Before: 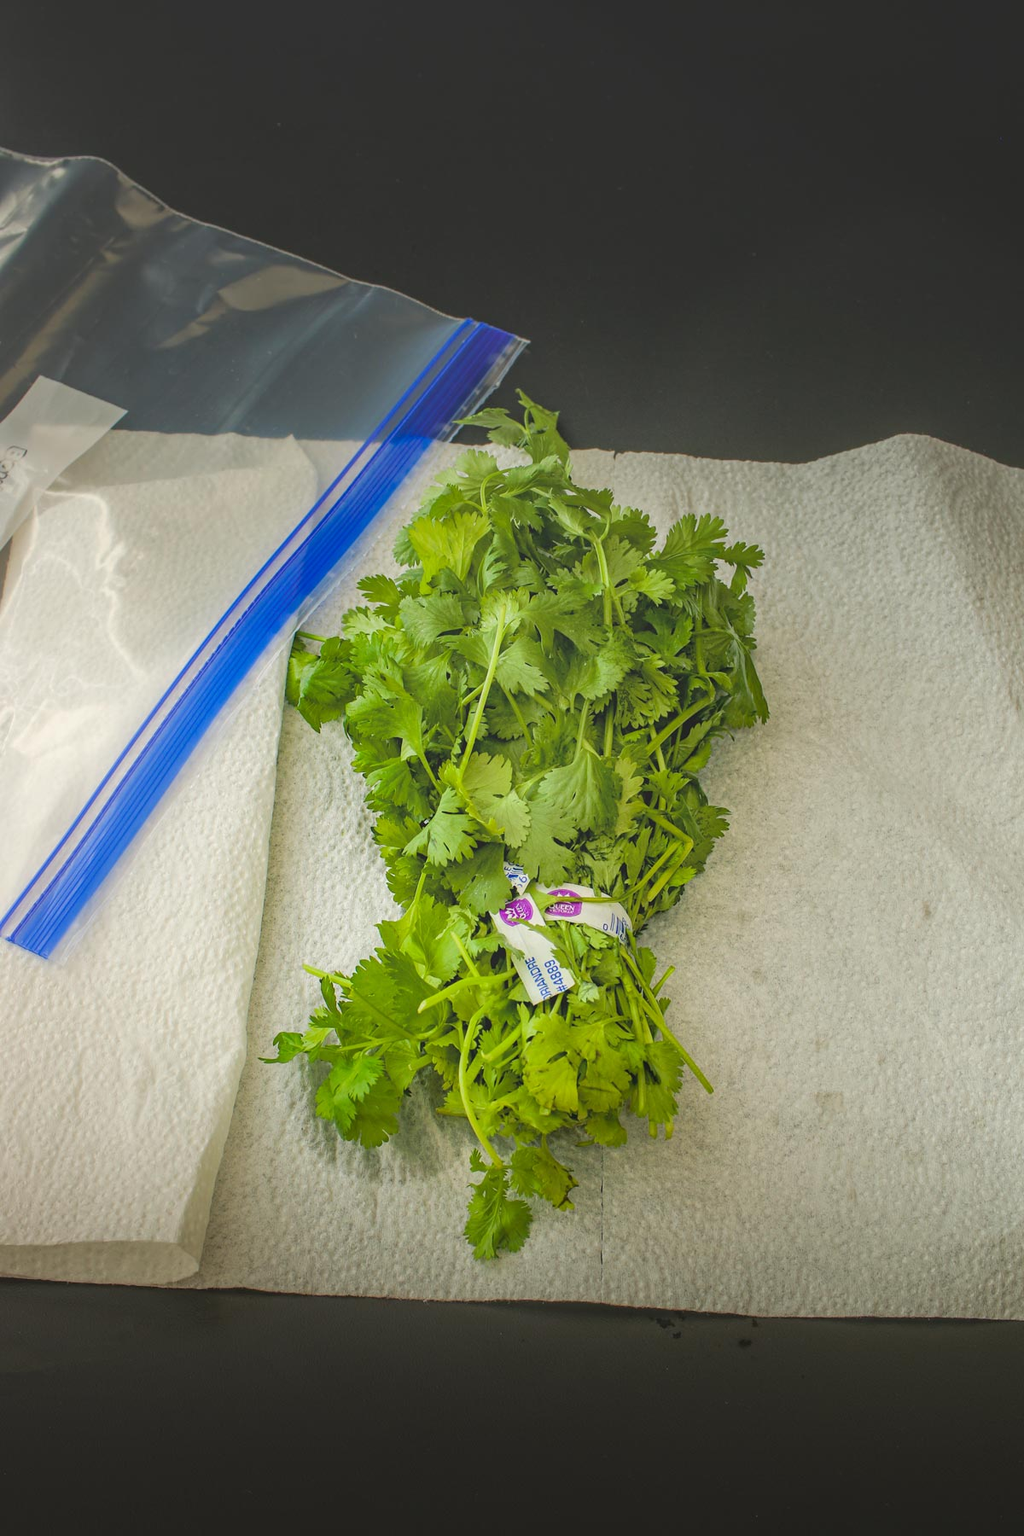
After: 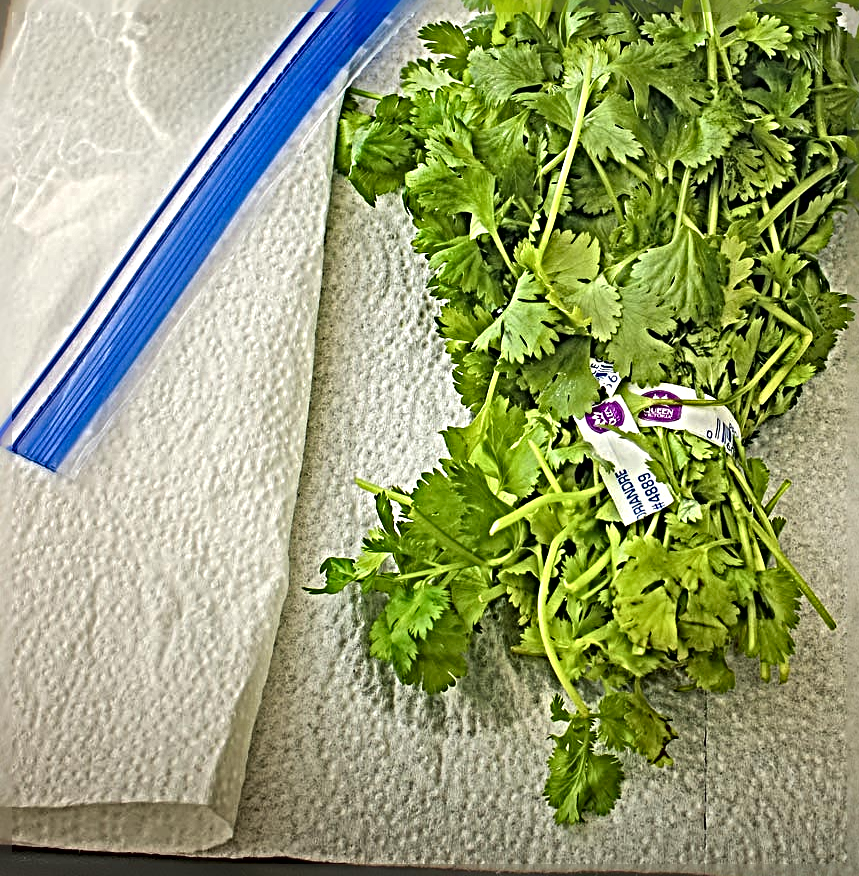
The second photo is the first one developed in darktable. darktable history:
crop: top 36.276%, right 28.404%, bottom 15.013%
local contrast: mode bilateral grid, contrast 19, coarseness 49, detail 143%, midtone range 0.2
sharpen: radius 6.291, amount 1.805, threshold 0.15
